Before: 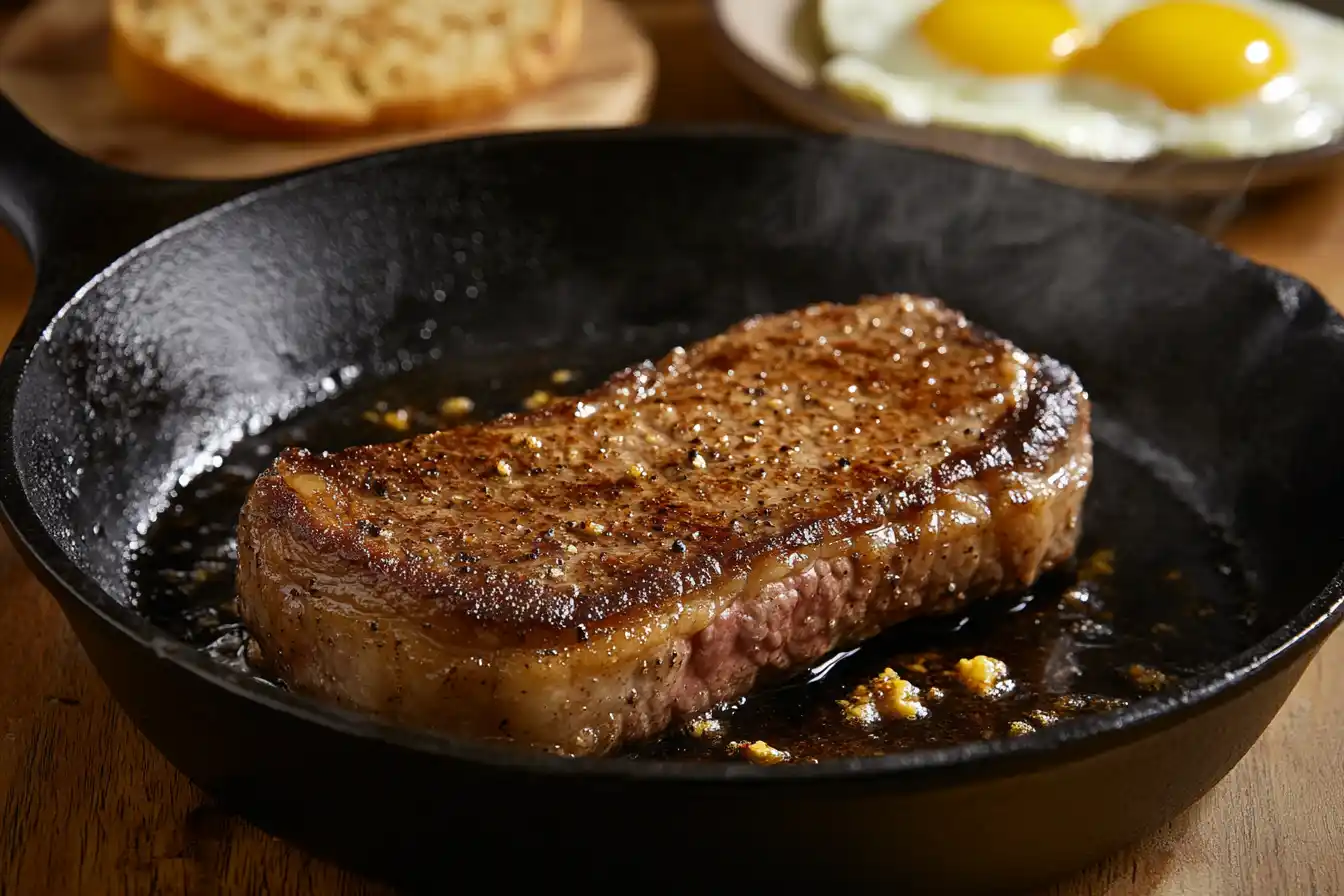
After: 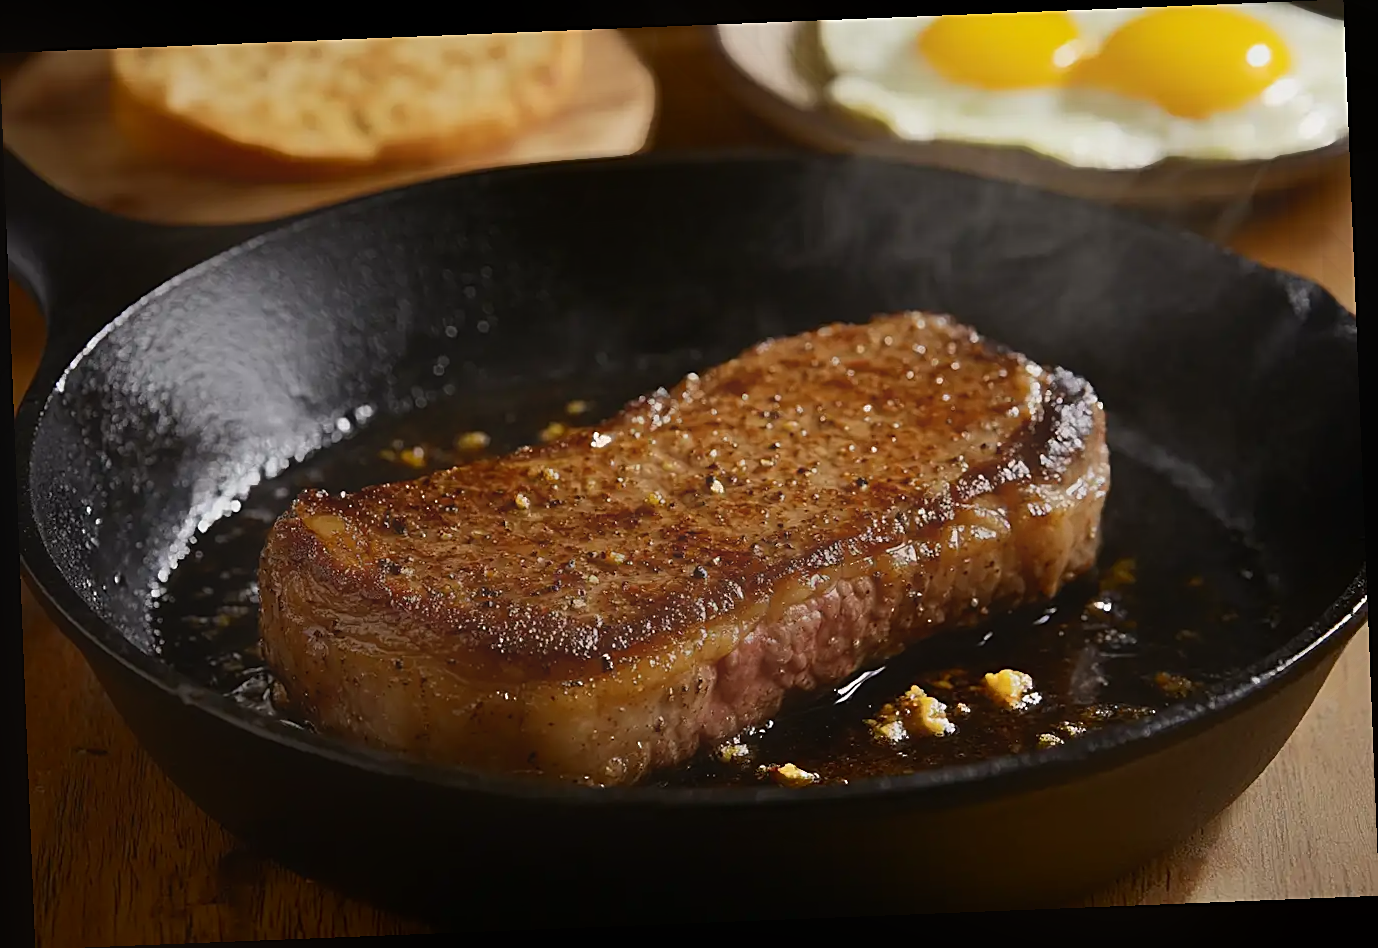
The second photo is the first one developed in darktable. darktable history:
tone equalizer: -7 EV 0.13 EV, smoothing diameter 25%, edges refinement/feathering 10, preserve details guided filter
contrast equalizer: octaves 7, y [[0.6 ×6], [0.55 ×6], [0 ×6], [0 ×6], [0 ×6]], mix -1
rotate and perspective: rotation -2.29°, automatic cropping off
sharpen: on, module defaults
